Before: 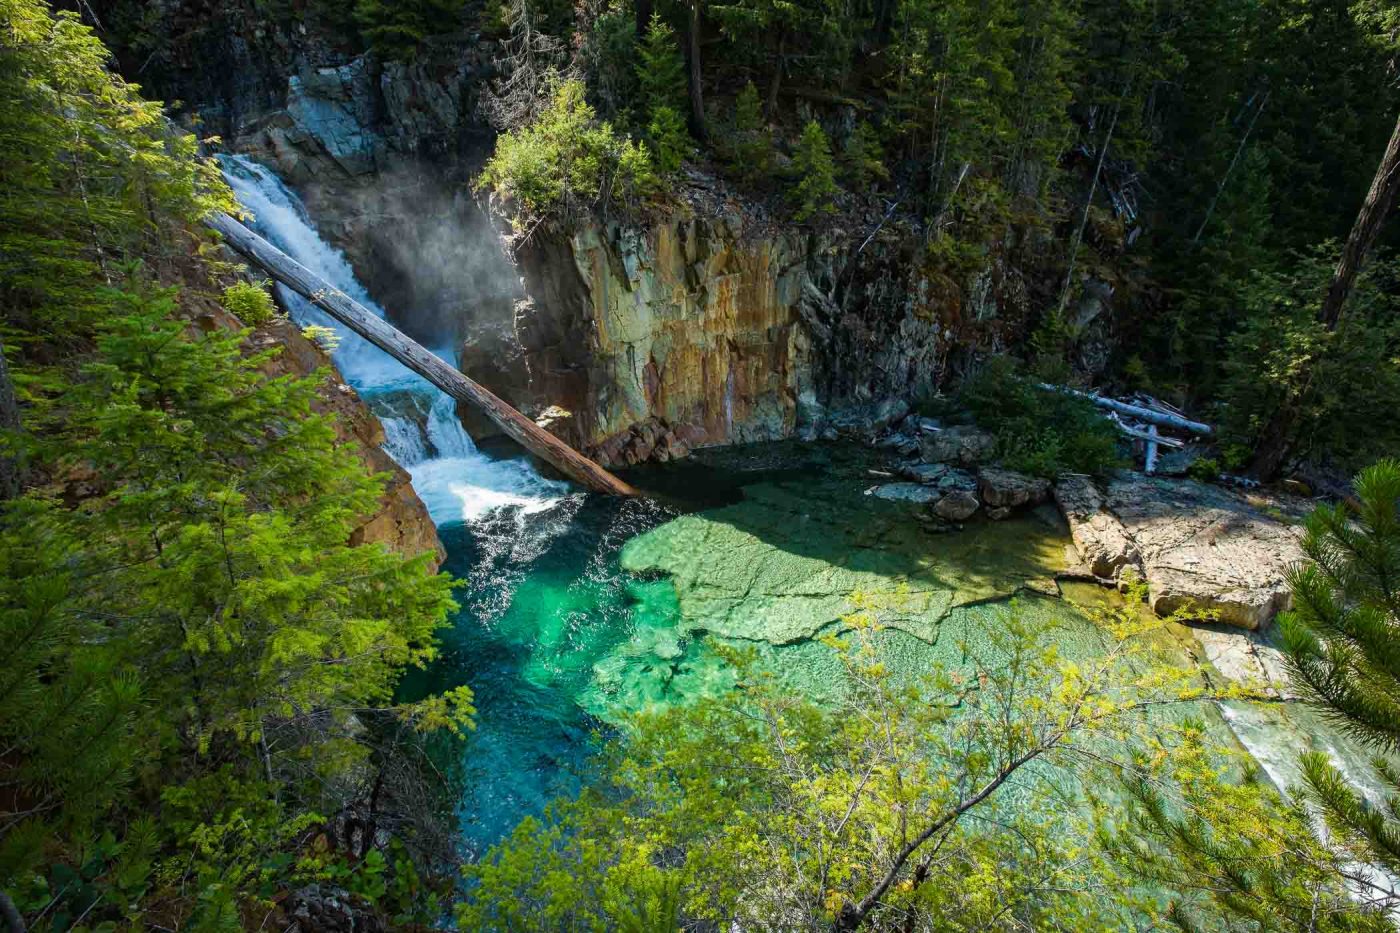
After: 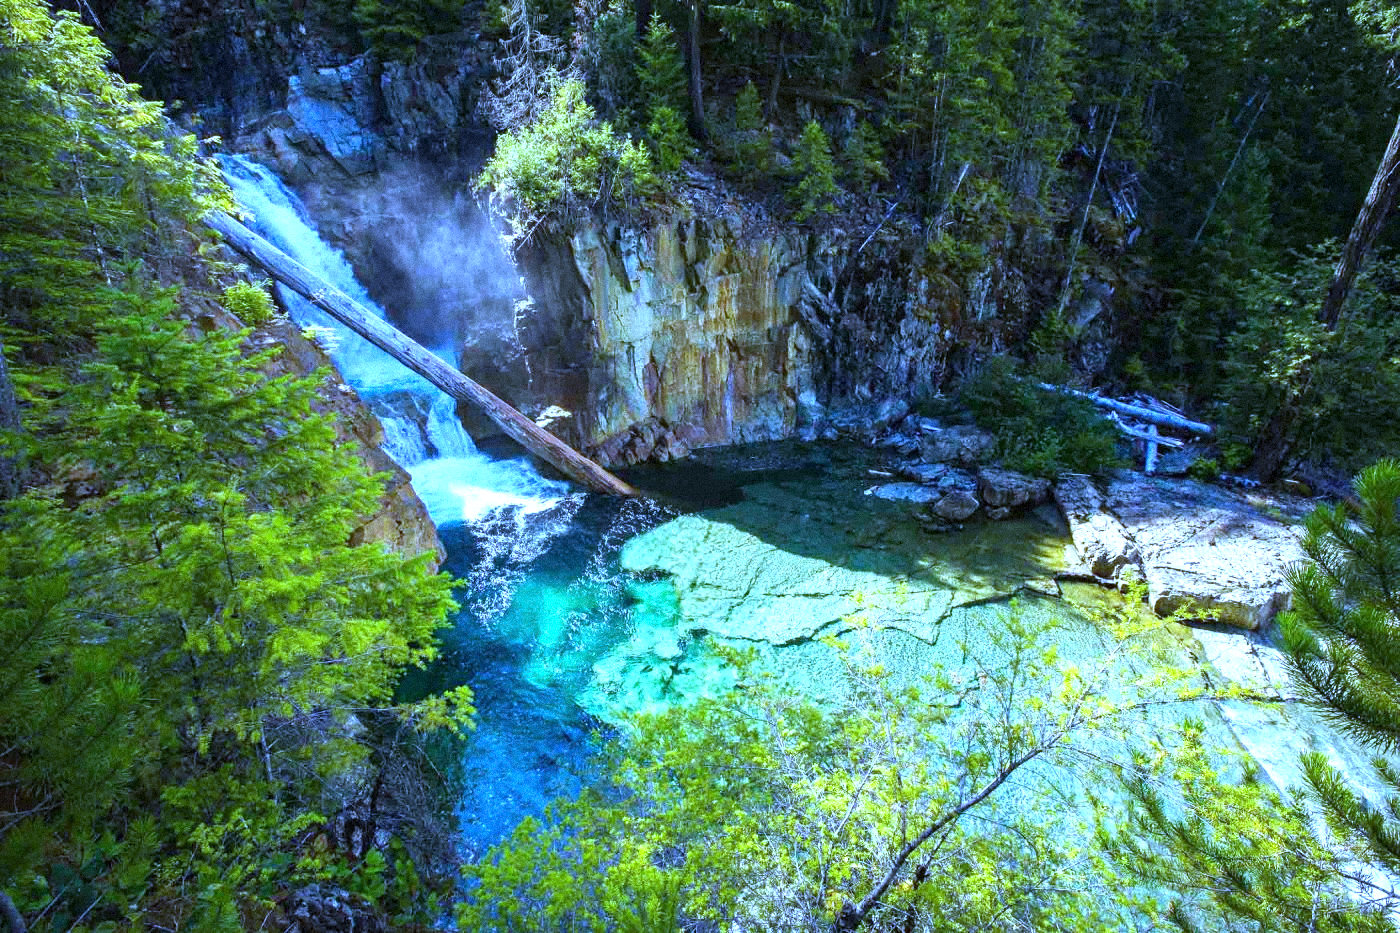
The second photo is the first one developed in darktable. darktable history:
white balance: red 0.766, blue 1.537
grain: mid-tones bias 0%
exposure: black level correction 0, exposure 1 EV, compensate exposure bias true, compensate highlight preservation false
